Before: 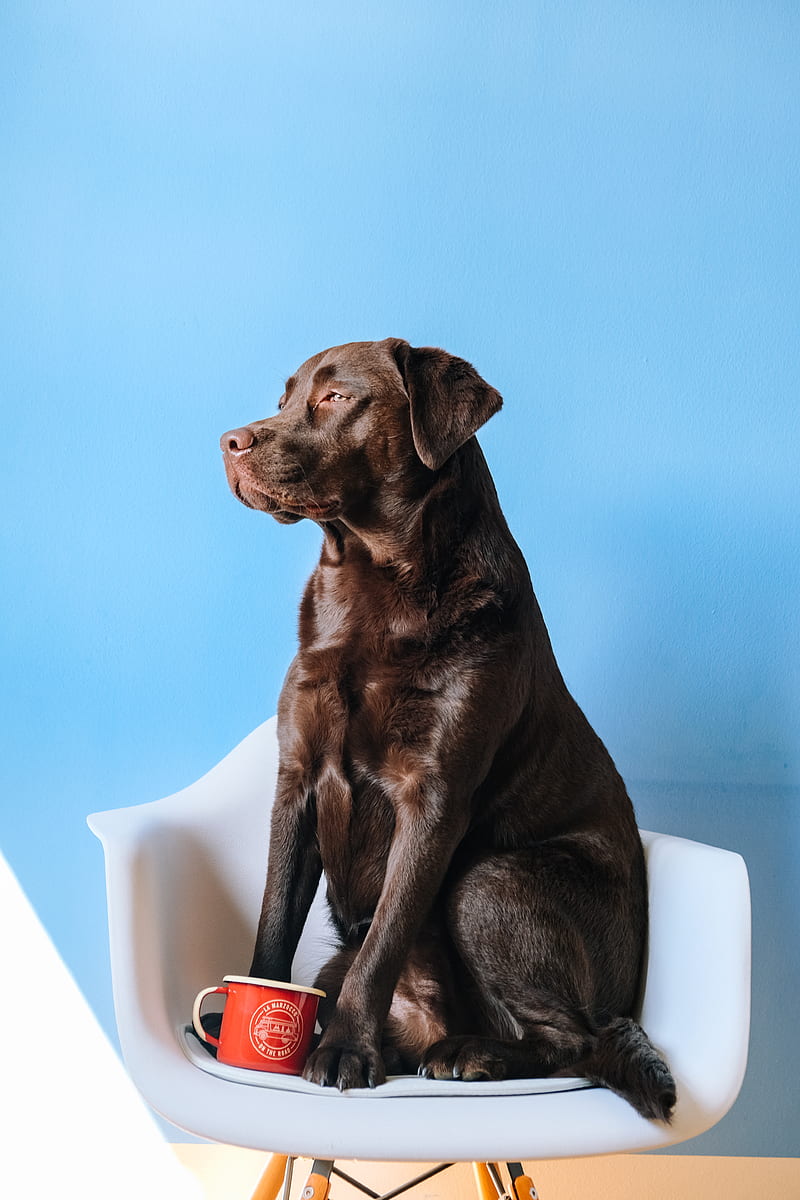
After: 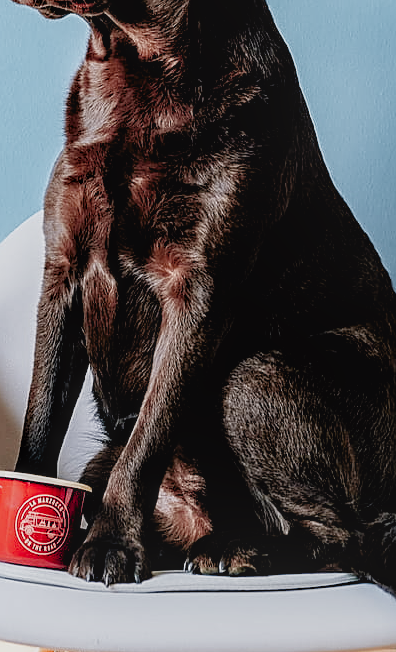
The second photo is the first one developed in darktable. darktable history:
color zones: curves: ch1 [(0.239, 0.552) (0.75, 0.5)]; ch2 [(0.25, 0.462) (0.749, 0.457)]
local contrast: on, module defaults
filmic rgb: black relative exposure -8.15 EV, white relative exposure 3.78 EV, hardness 4.43, preserve chrominance no, color science v3 (2019), use custom middle-gray values true
tone curve: curves: ch0 [(0, 0.024) (0.119, 0.146) (0.474, 0.464) (0.718, 0.721) (0.817, 0.839) (1, 0.998)]; ch1 [(0, 0) (0.377, 0.416) (0.439, 0.451) (0.477, 0.477) (0.501, 0.503) (0.538, 0.544) (0.58, 0.602) (0.664, 0.676) (0.783, 0.804) (1, 1)]; ch2 [(0, 0) (0.38, 0.405) (0.463, 0.456) (0.498, 0.497) (0.524, 0.535) (0.578, 0.576) (0.648, 0.665) (1, 1)], color space Lab, independent channels, preserve colors none
color correction: highlights b* 0.045, saturation 0.858
crop: left 29.251%, top 42.09%, right 21.133%, bottom 3.514%
exposure: black level correction 0.011, compensate highlight preservation false
sharpen: amount 0.591
